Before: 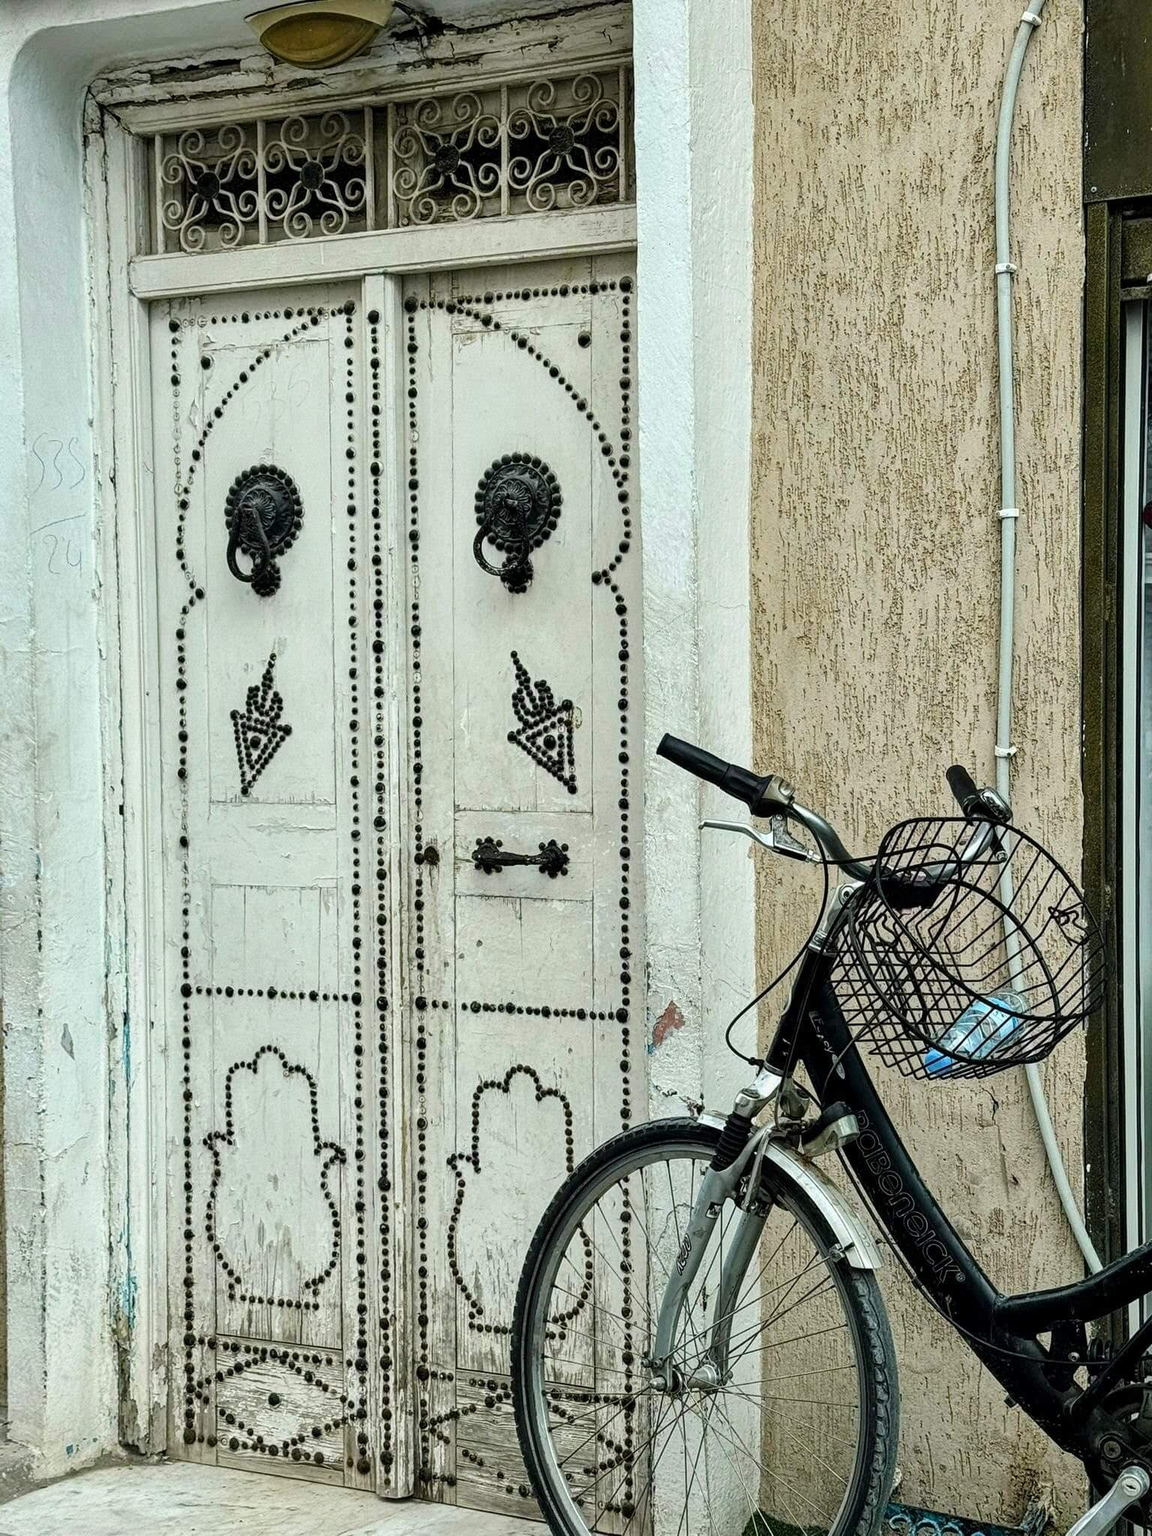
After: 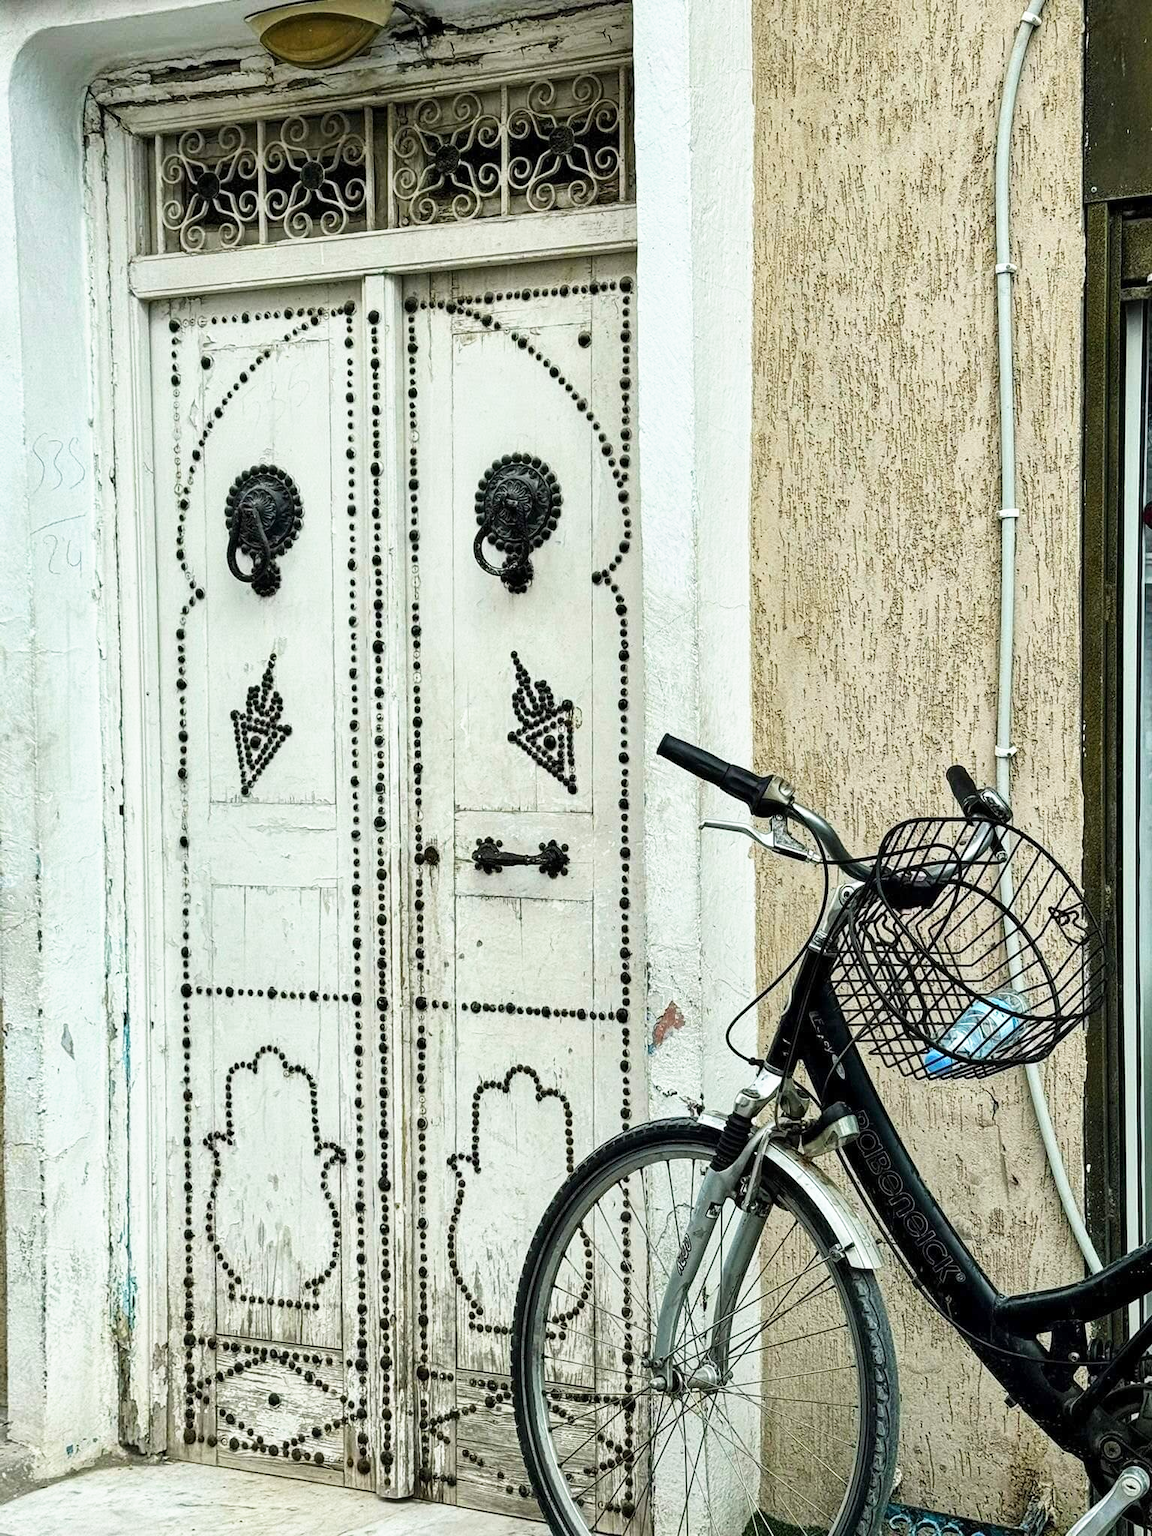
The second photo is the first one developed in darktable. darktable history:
base curve: curves: ch0 [(0, 0) (0.688, 0.865) (1, 1)], preserve colors none
